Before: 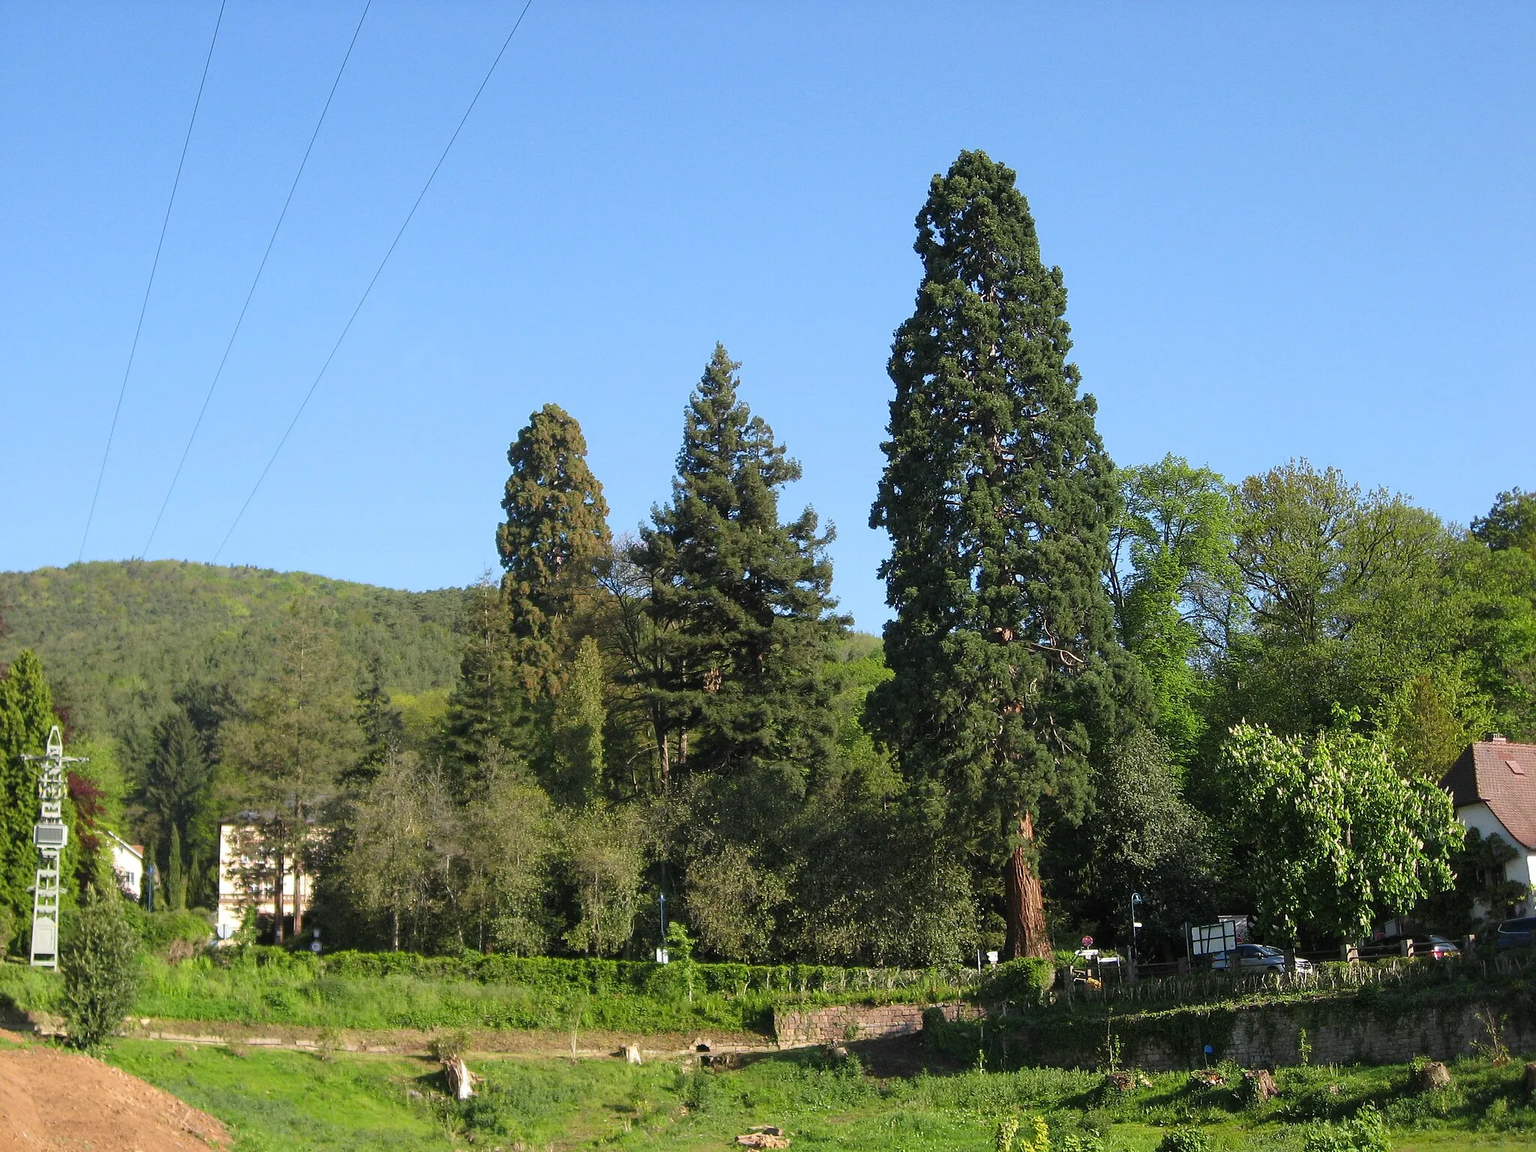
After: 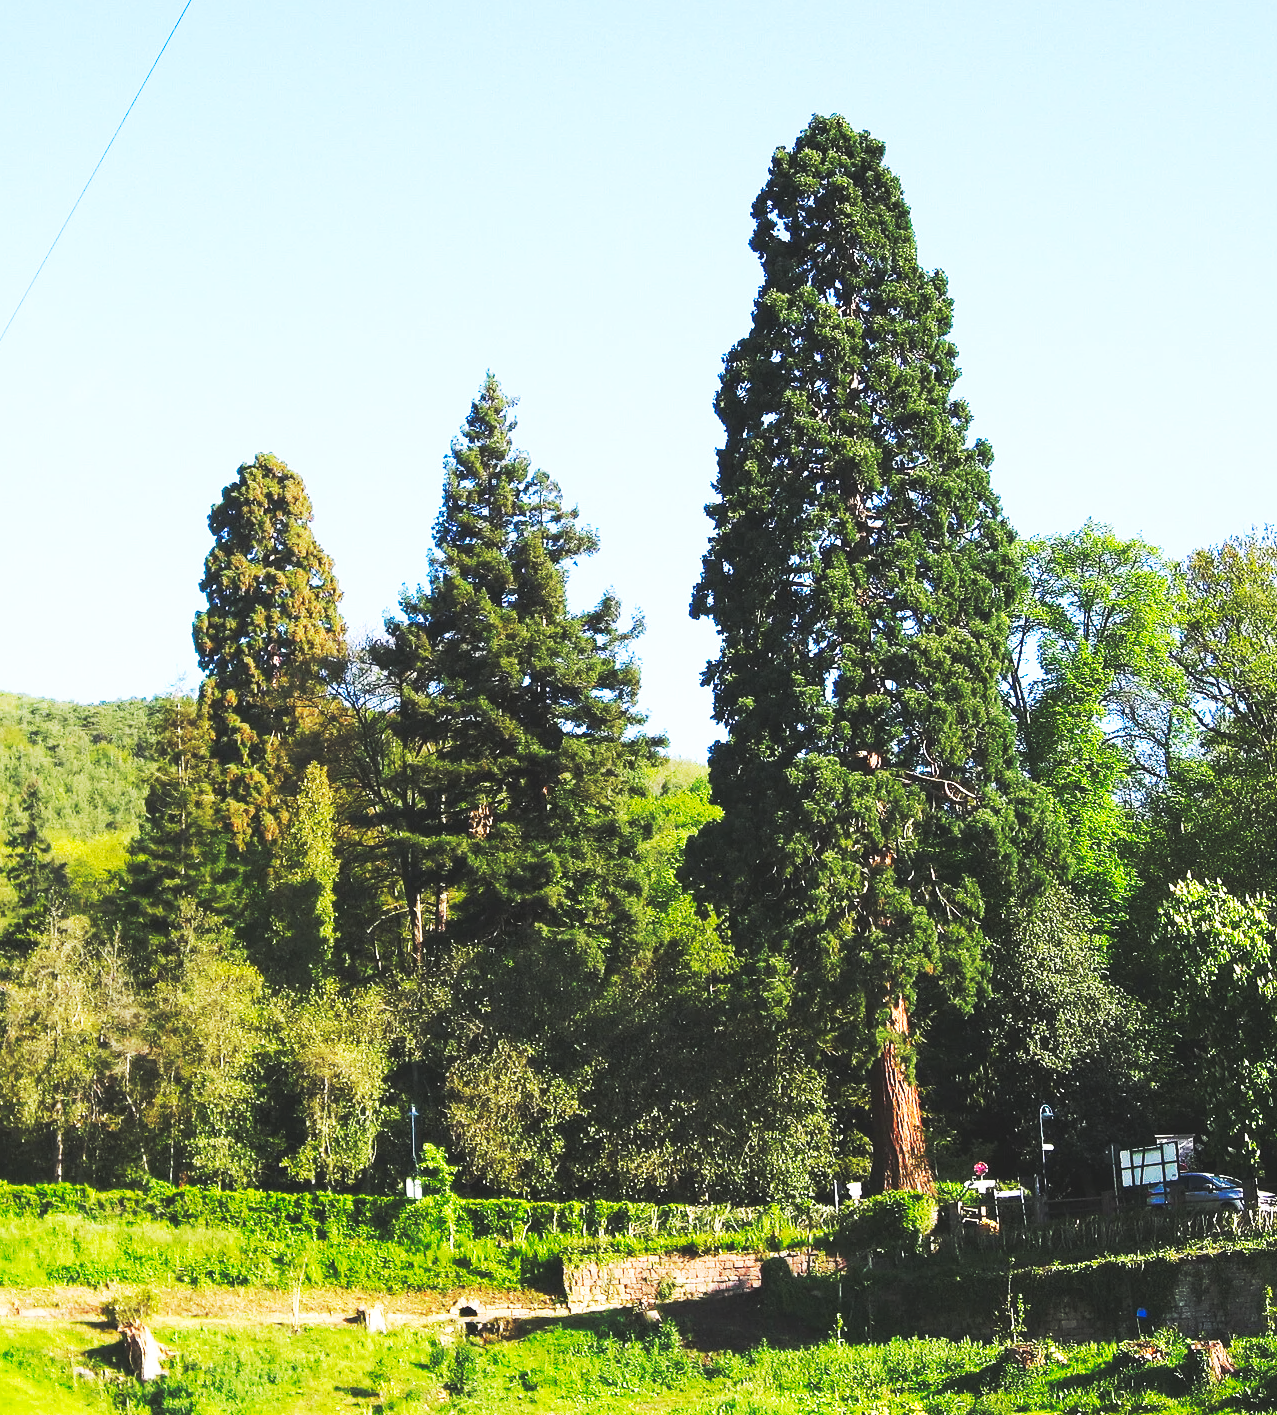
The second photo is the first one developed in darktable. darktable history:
crop and rotate: left 22.918%, top 5.629%, right 14.711%, bottom 2.247%
base curve: curves: ch0 [(0, 0.015) (0.085, 0.116) (0.134, 0.298) (0.19, 0.545) (0.296, 0.764) (0.599, 0.982) (1, 1)], preserve colors none
exposure: black level correction 0.002, compensate highlight preservation false
